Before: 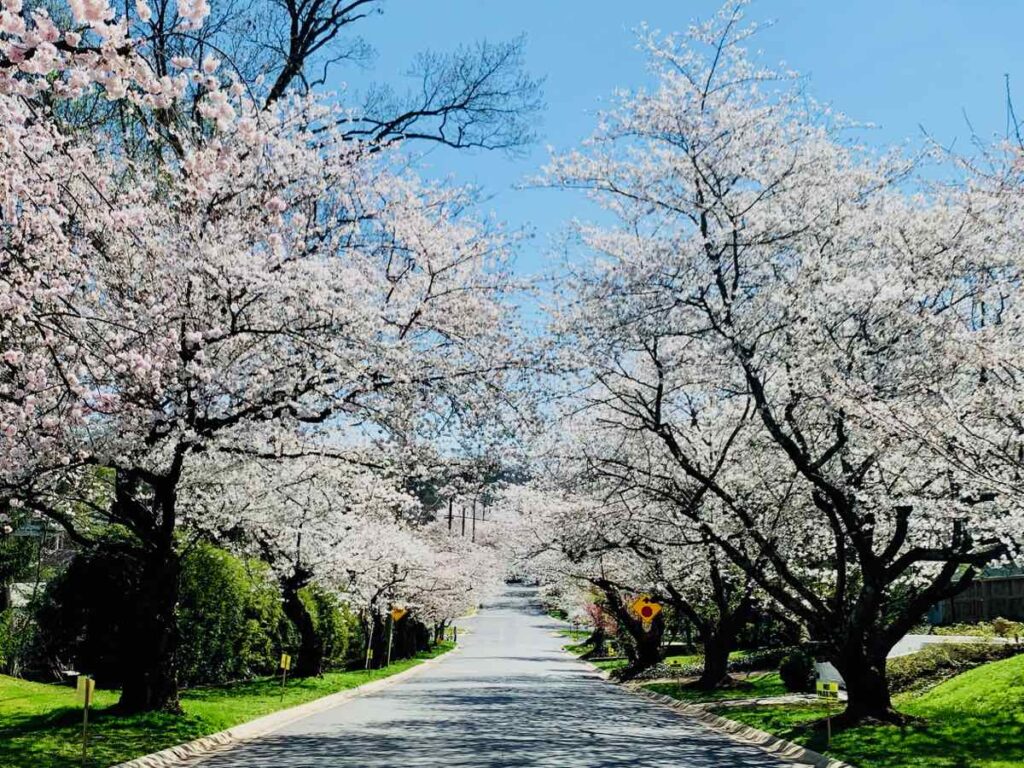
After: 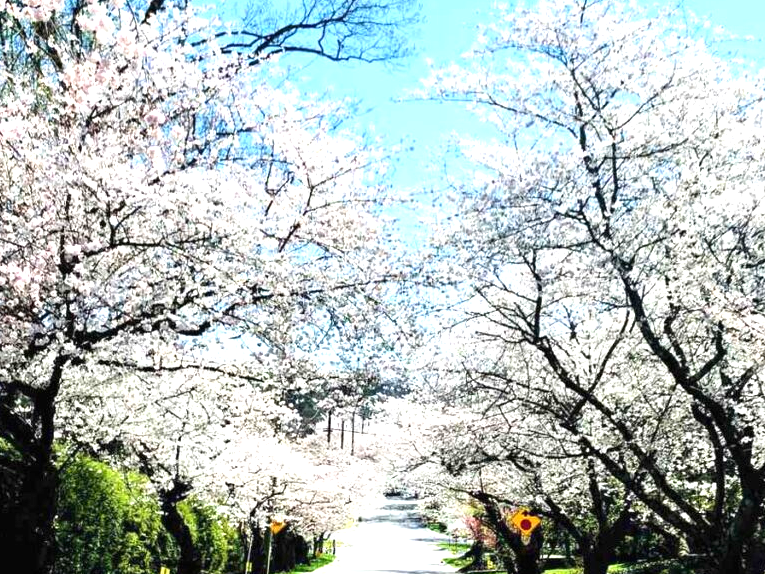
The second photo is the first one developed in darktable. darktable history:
exposure: black level correction 0, exposure 1.1 EV, compensate exposure bias true, compensate highlight preservation false
crop and rotate: left 11.831%, top 11.346%, right 13.429%, bottom 13.899%
